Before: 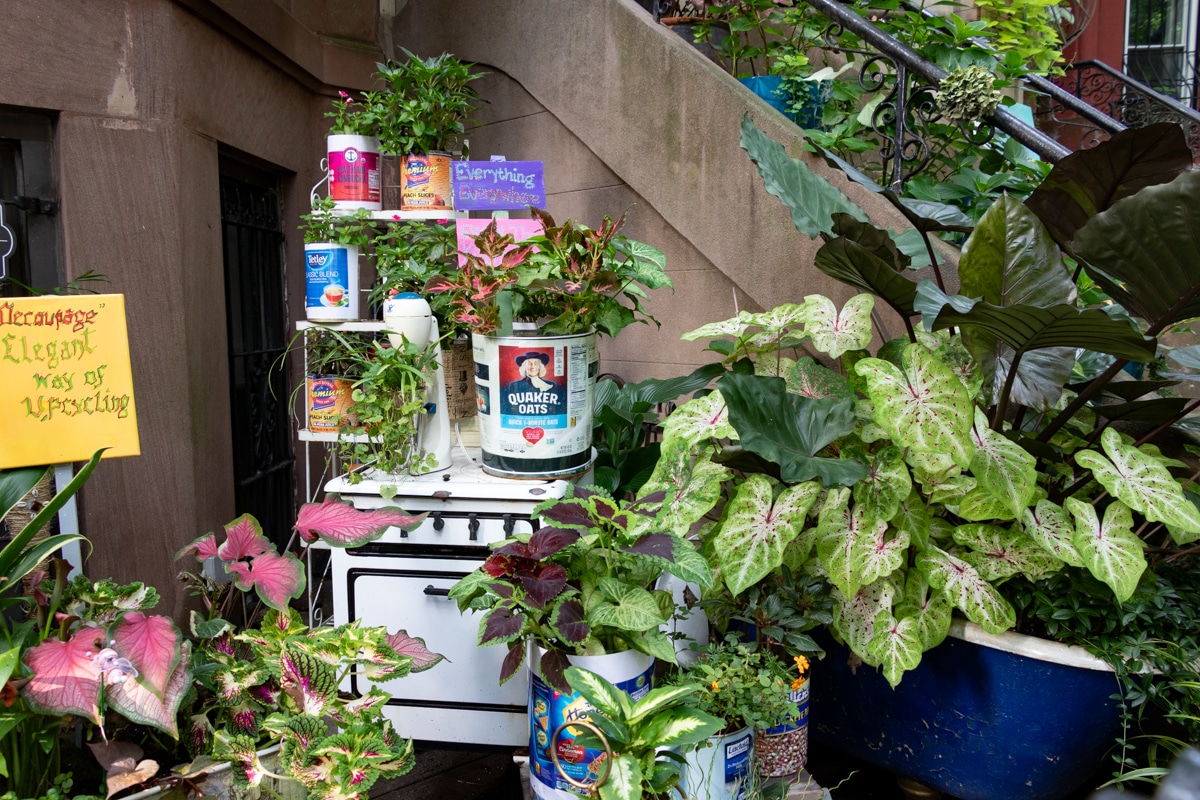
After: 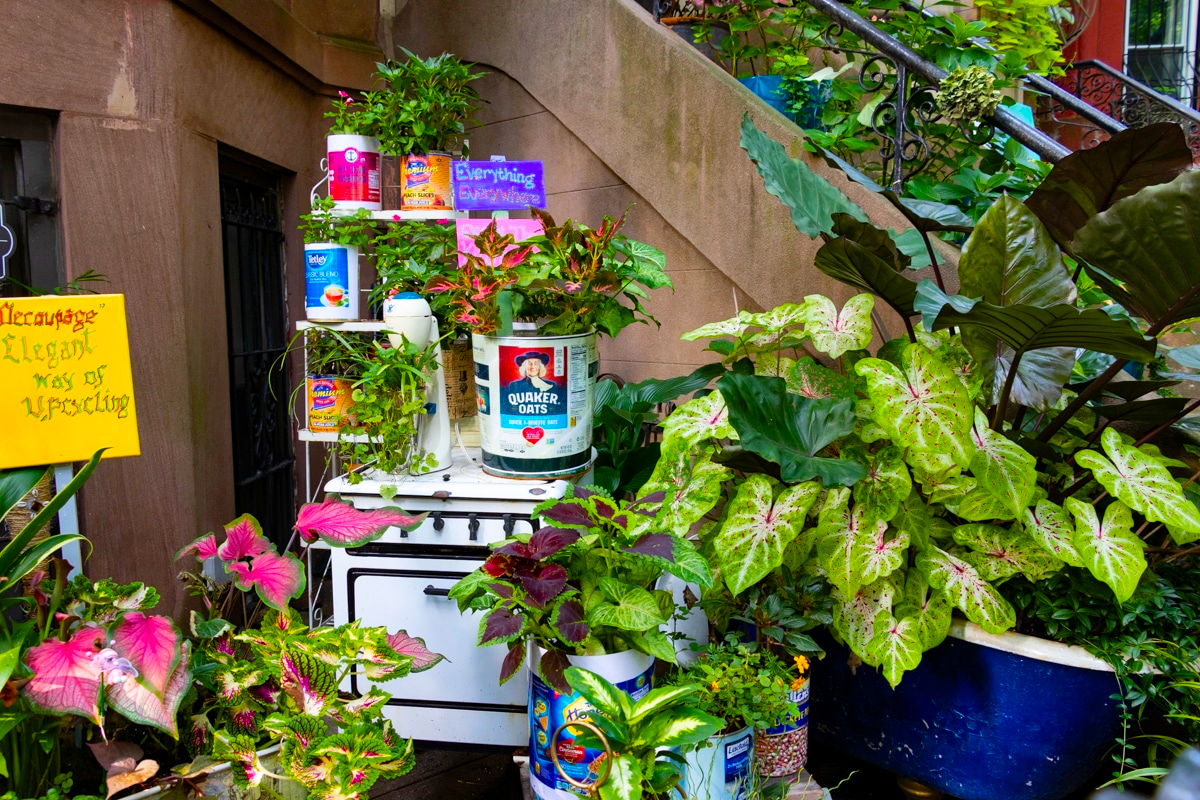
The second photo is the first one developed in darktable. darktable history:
shadows and highlights: low approximation 0.01, soften with gaussian
color balance rgb: linear chroma grading › global chroma 23.15%, perceptual saturation grading › global saturation 28.7%, perceptual saturation grading › mid-tones 12.04%, perceptual saturation grading › shadows 10.19%, global vibrance 22.22%
